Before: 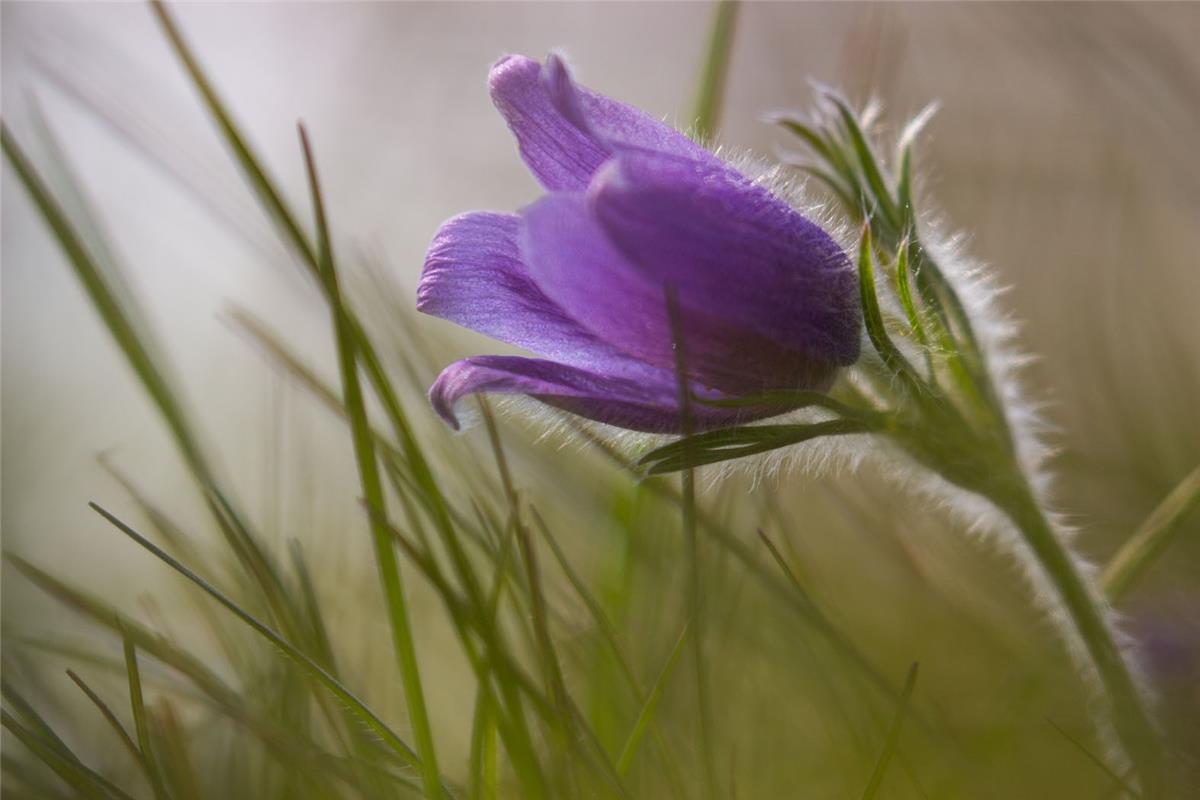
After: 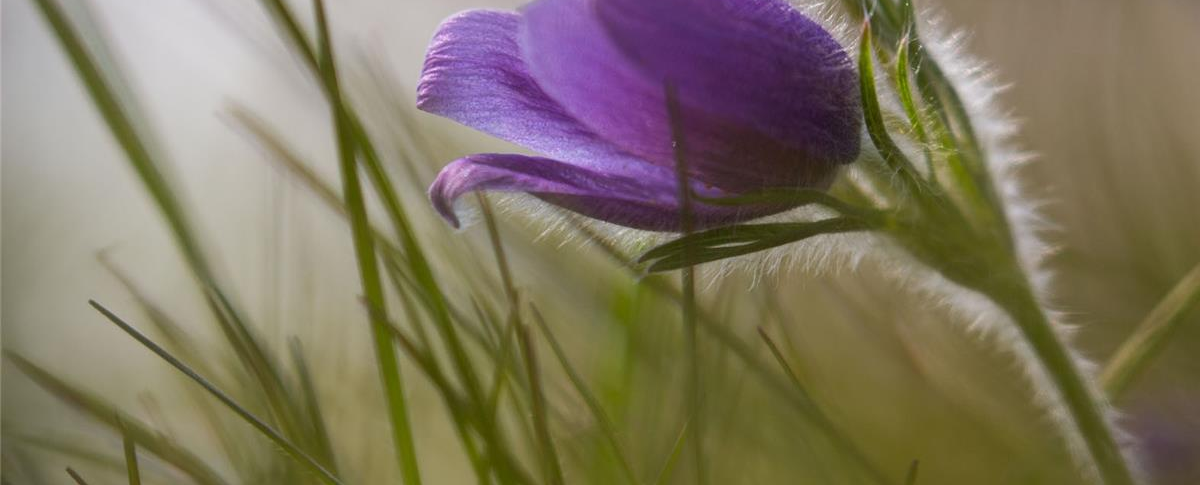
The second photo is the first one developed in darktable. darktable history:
white balance: emerald 1
crop and rotate: top 25.357%, bottom 13.942%
